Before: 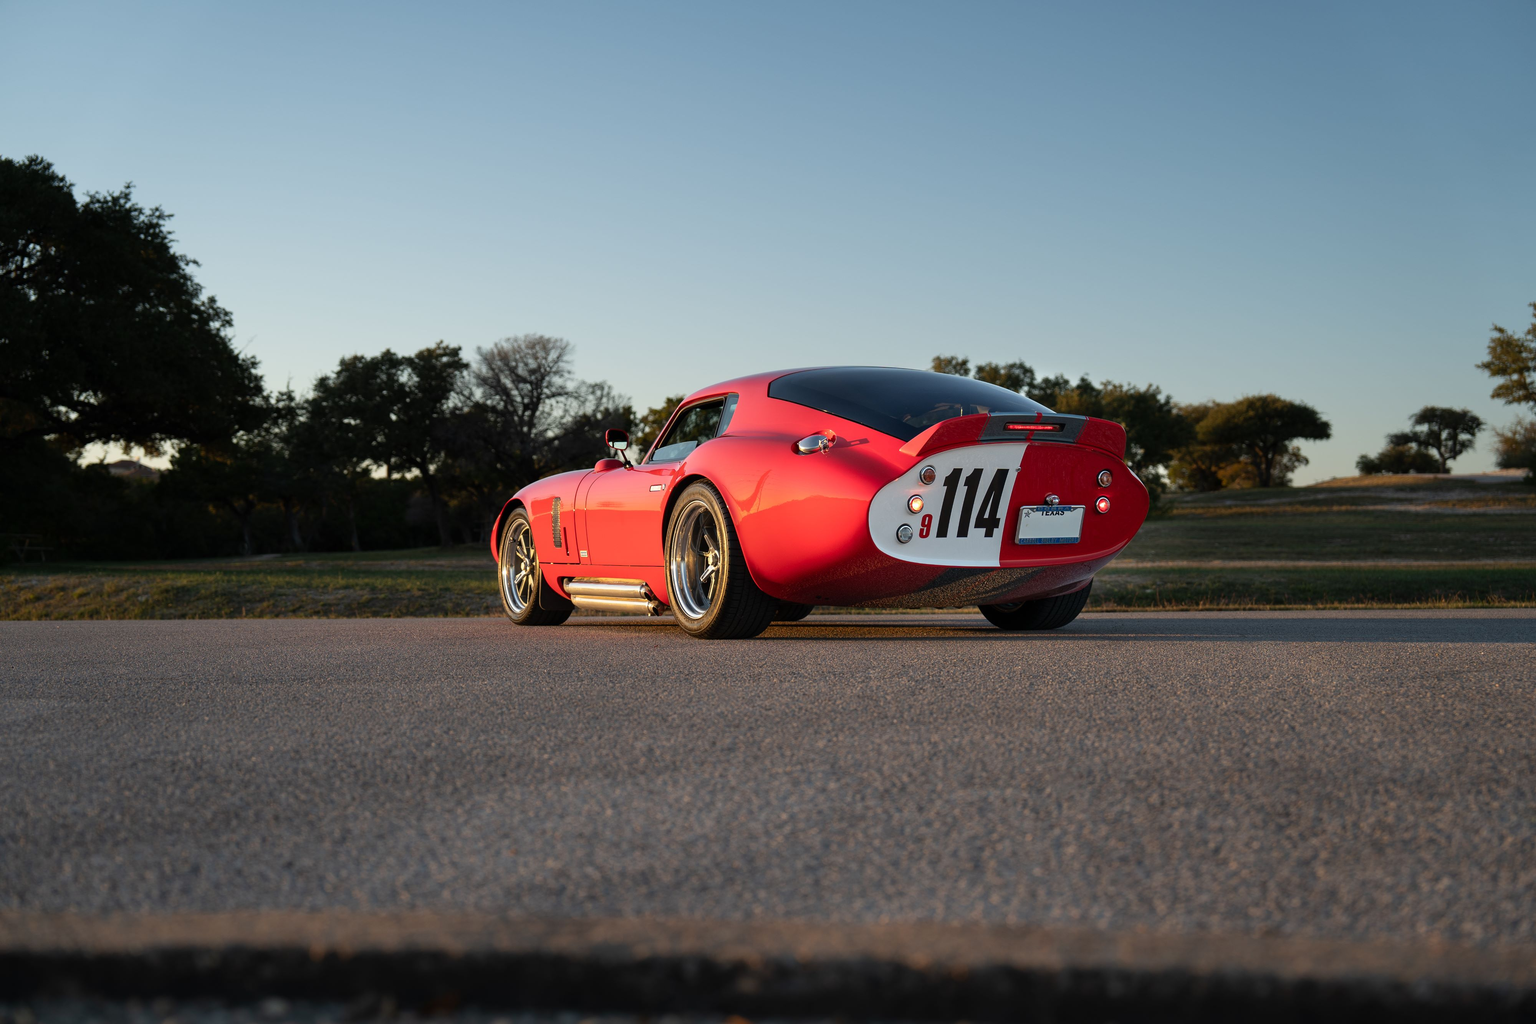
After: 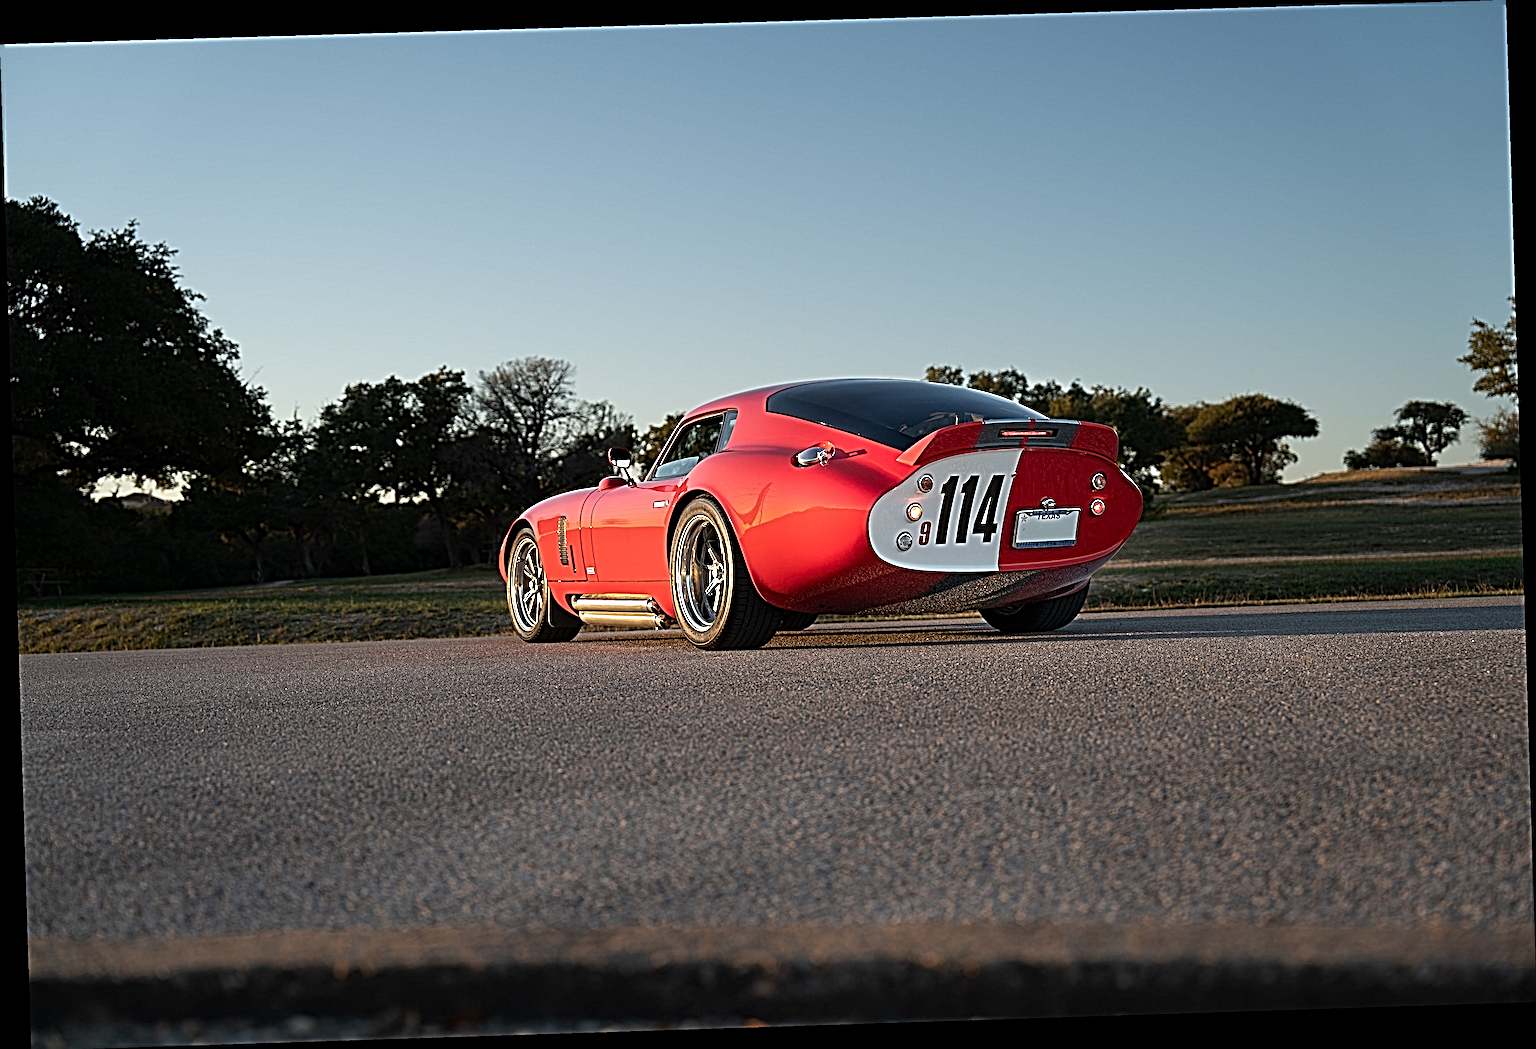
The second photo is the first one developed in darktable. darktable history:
white balance: emerald 1
sharpen: radius 6.3, amount 1.8, threshold 0
rotate and perspective: rotation -1.77°, lens shift (horizontal) 0.004, automatic cropping off
